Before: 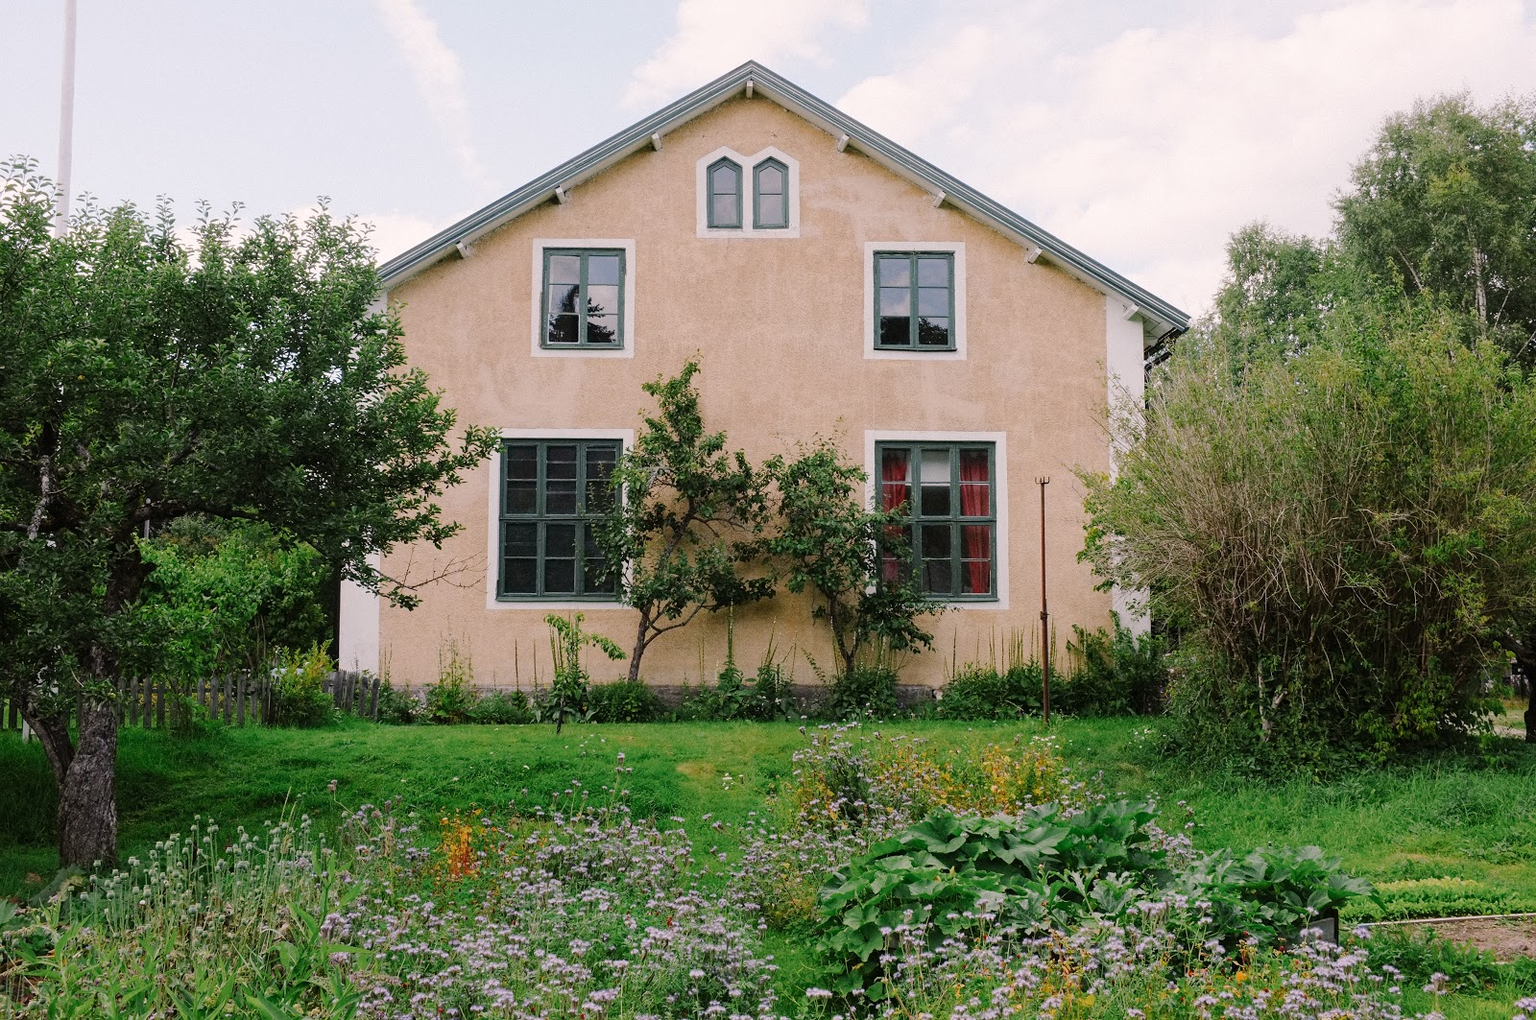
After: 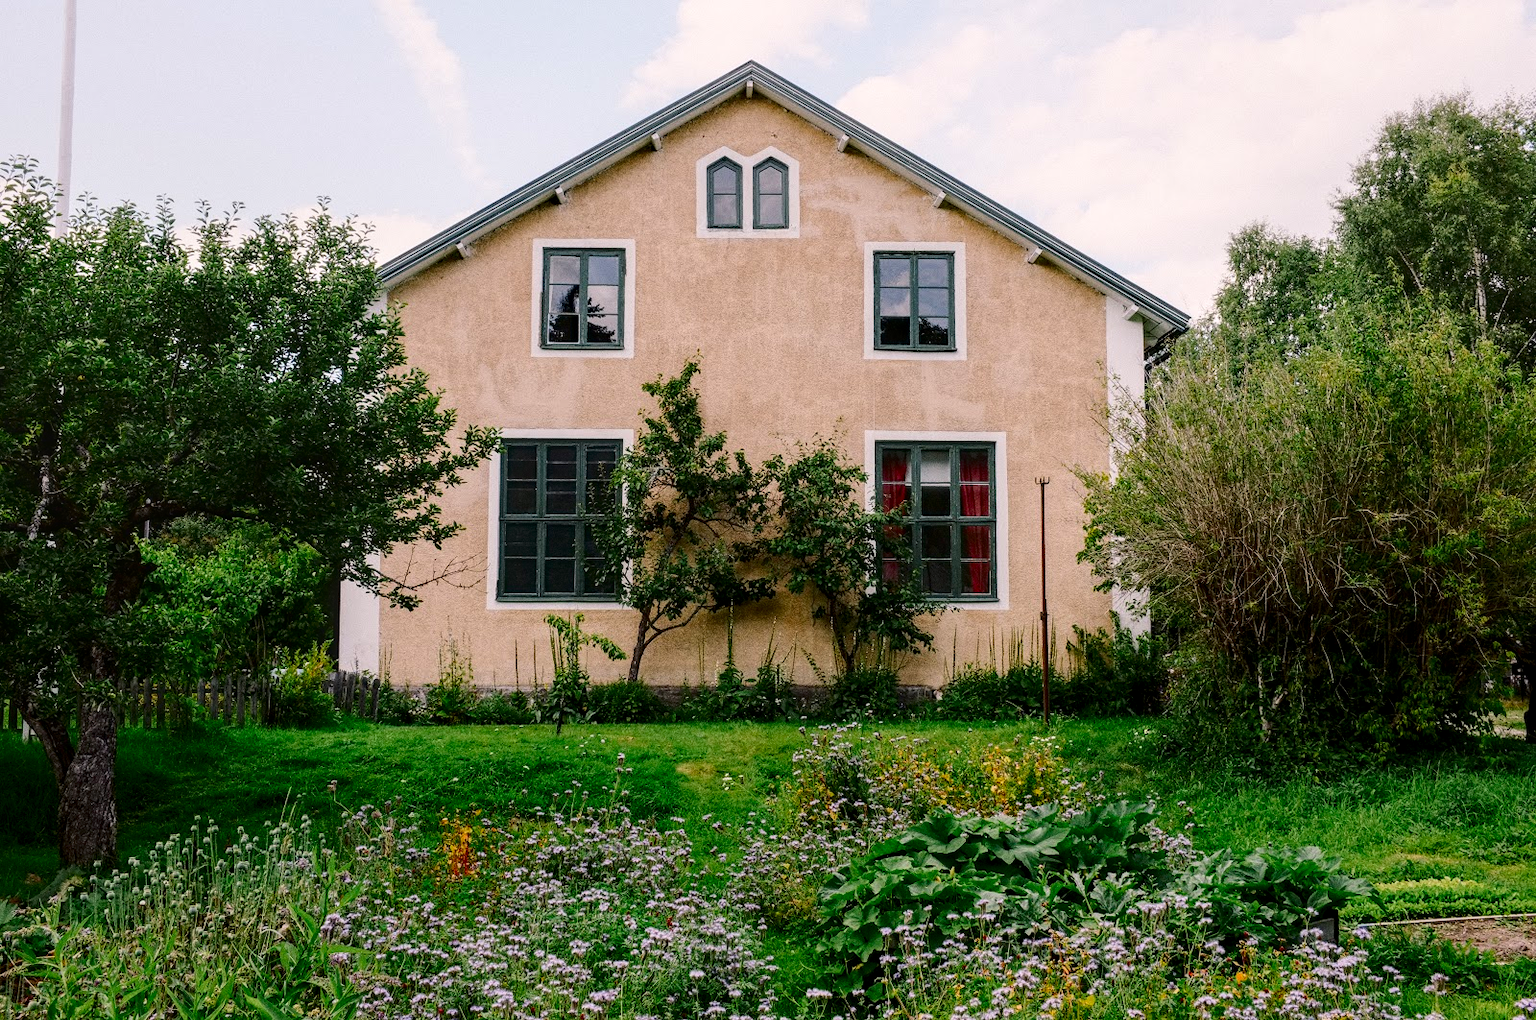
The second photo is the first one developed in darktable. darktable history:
contrast brightness saturation: contrast 0.21, brightness -0.11, saturation 0.21
local contrast: on, module defaults
